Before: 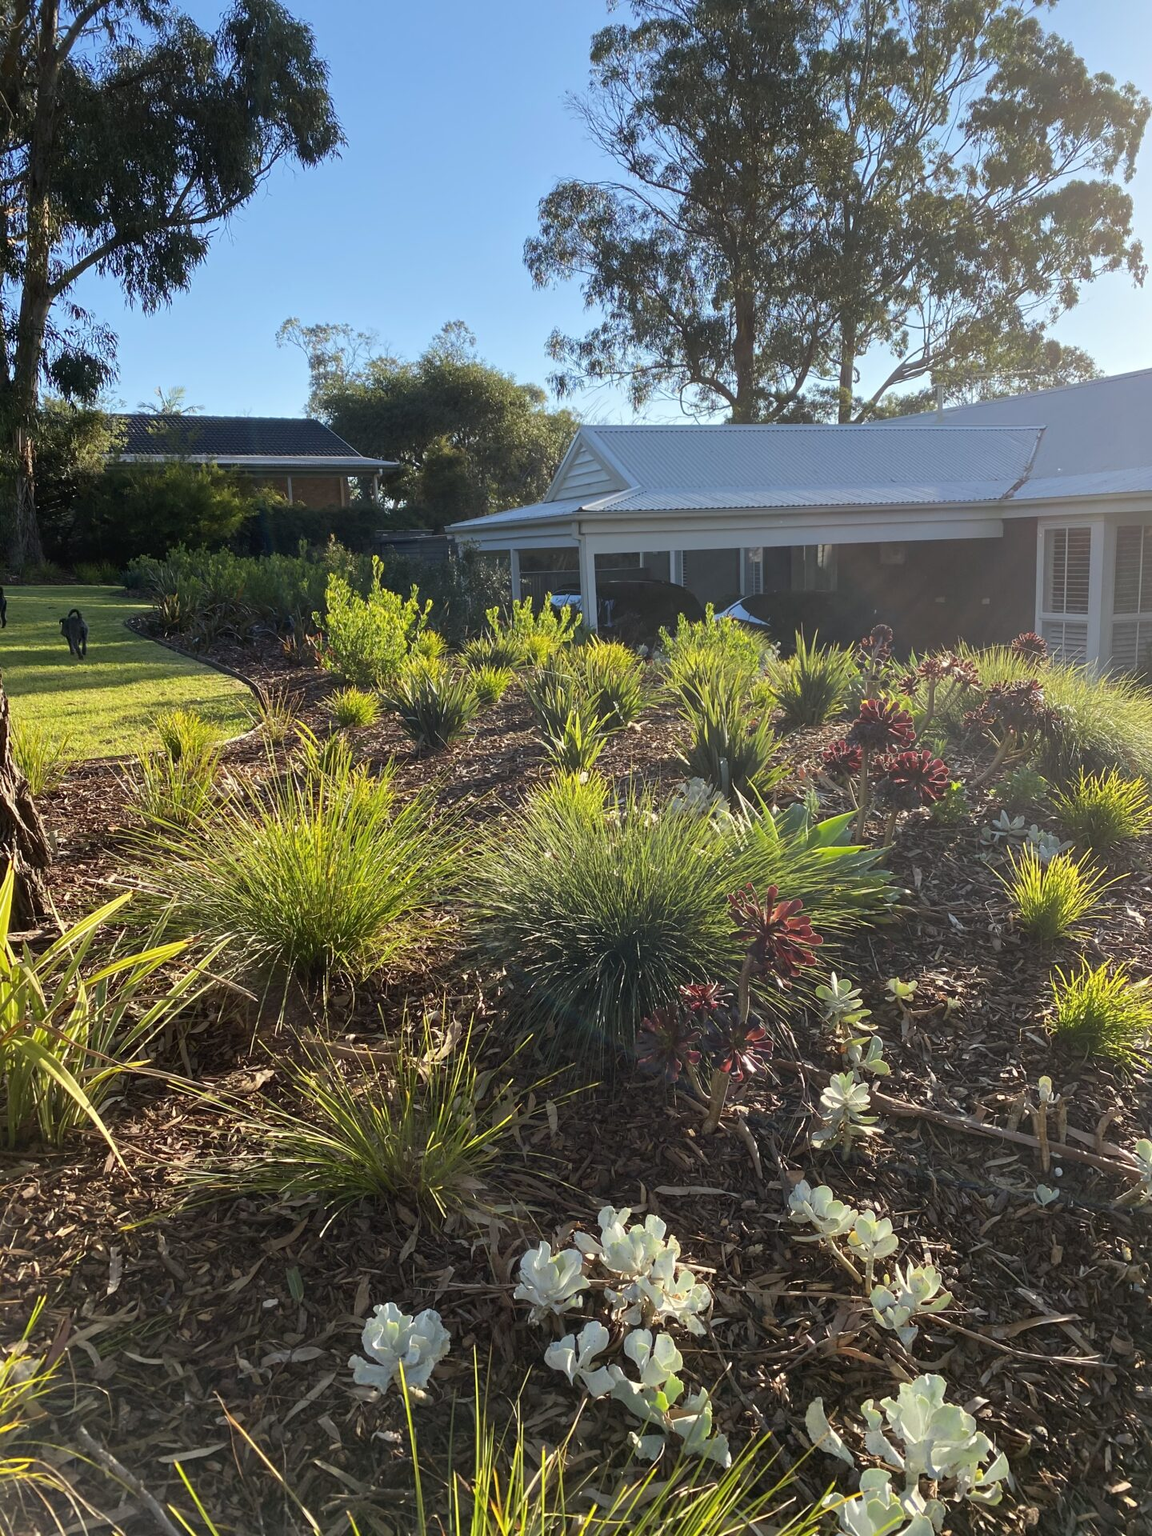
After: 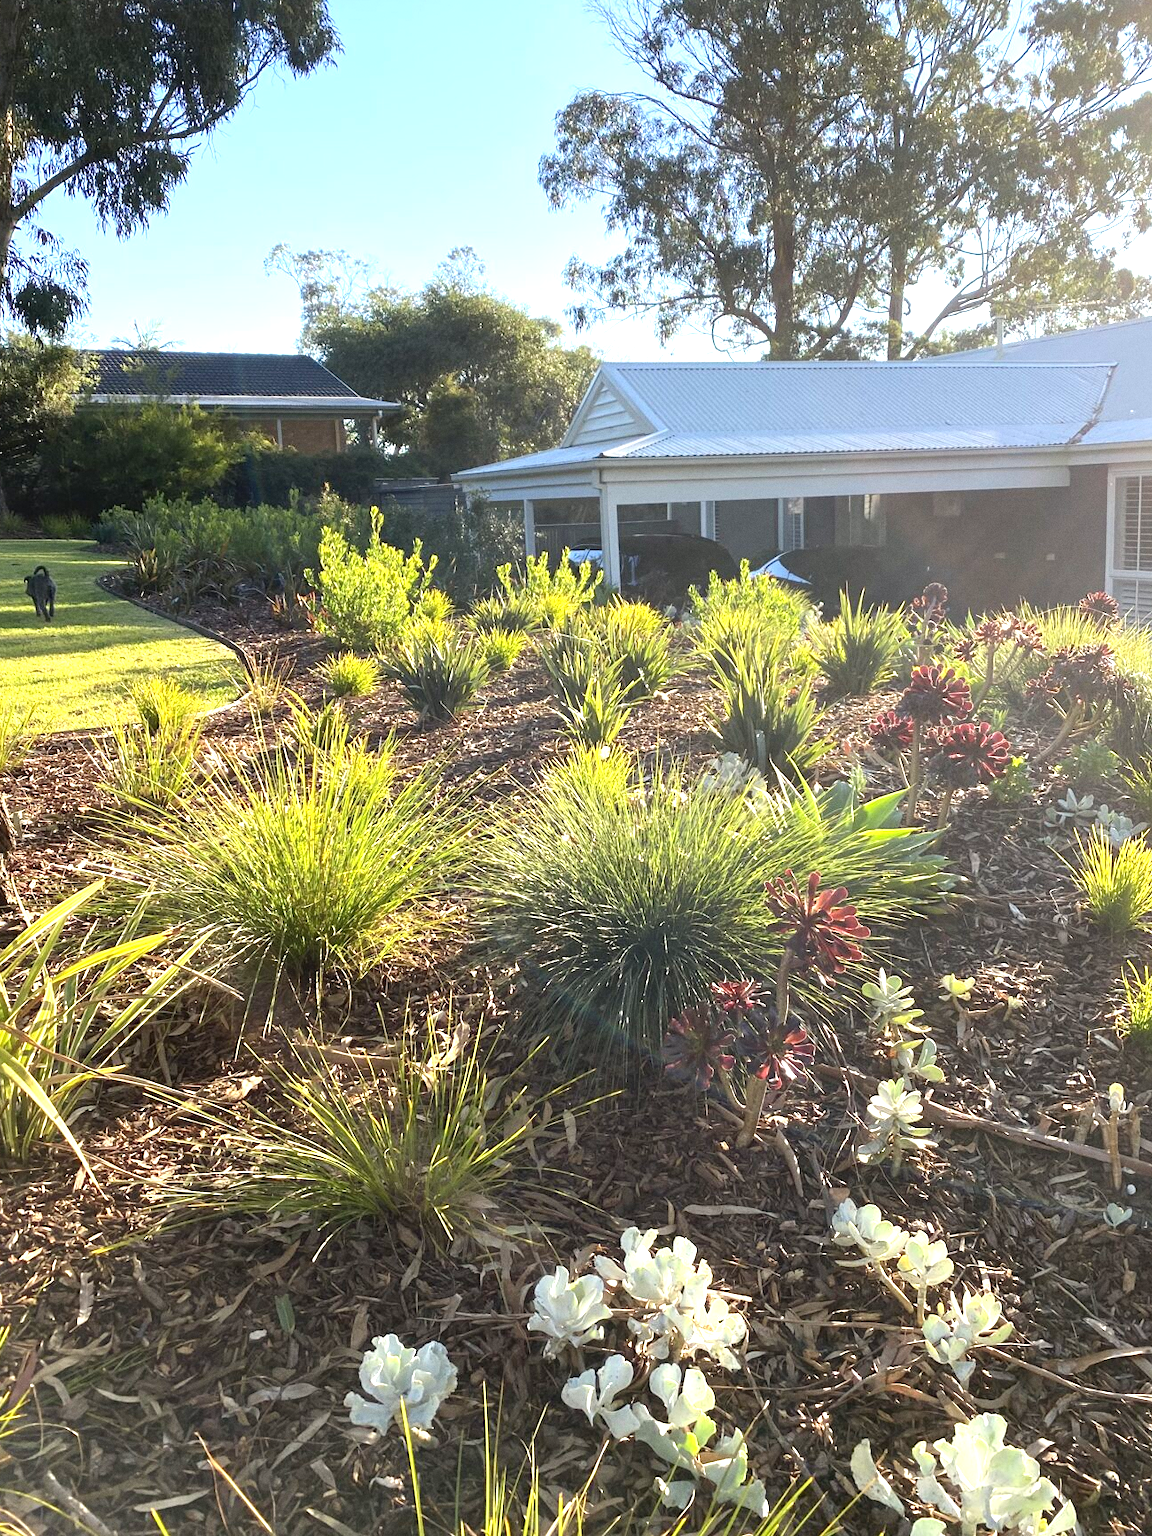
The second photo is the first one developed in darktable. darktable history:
white balance: red 1.009, blue 0.985
grain: coarseness 0.09 ISO, strength 16.61%
exposure: black level correction 0, exposure 1.1 EV, compensate exposure bias true, compensate highlight preservation false
crop: left 3.305%, top 6.436%, right 6.389%, bottom 3.258%
